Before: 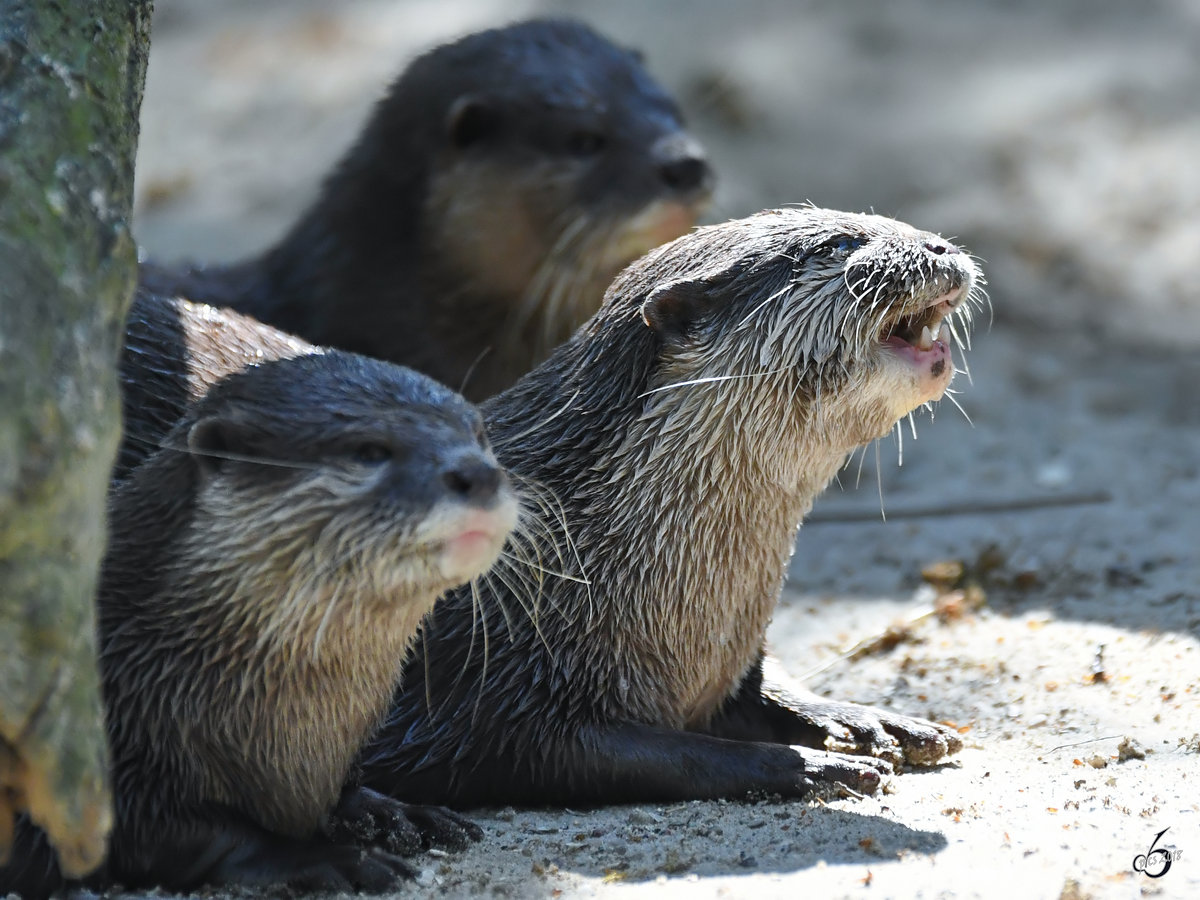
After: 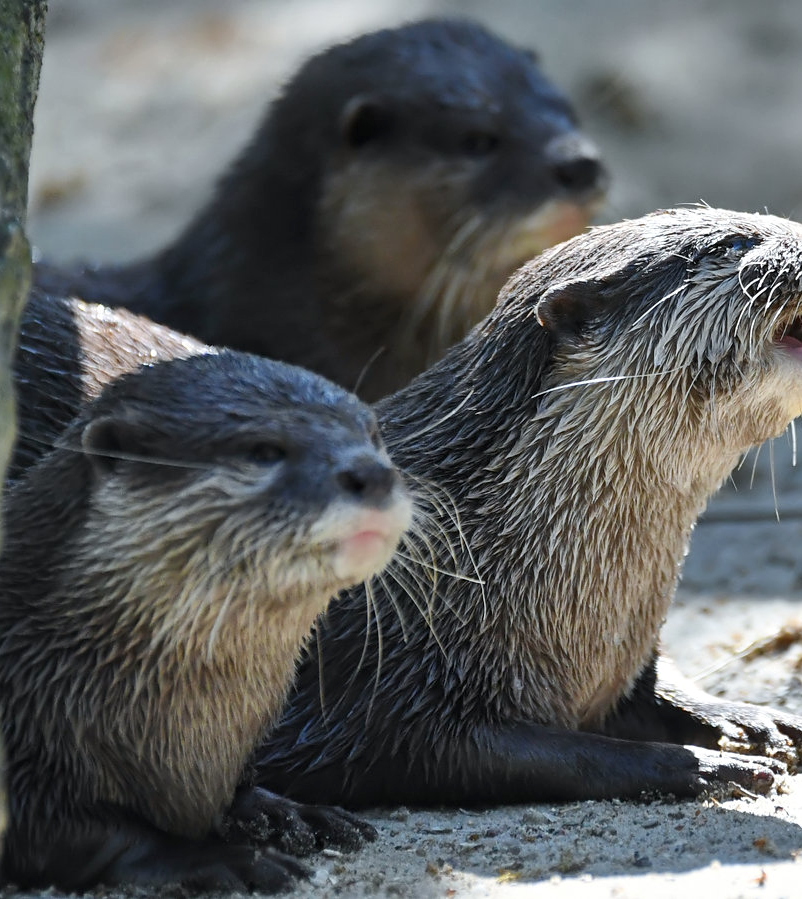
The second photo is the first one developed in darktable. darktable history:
local contrast: mode bilateral grid, contrast 19, coarseness 49, detail 119%, midtone range 0.2
crop and rotate: left 8.834%, right 24.329%
